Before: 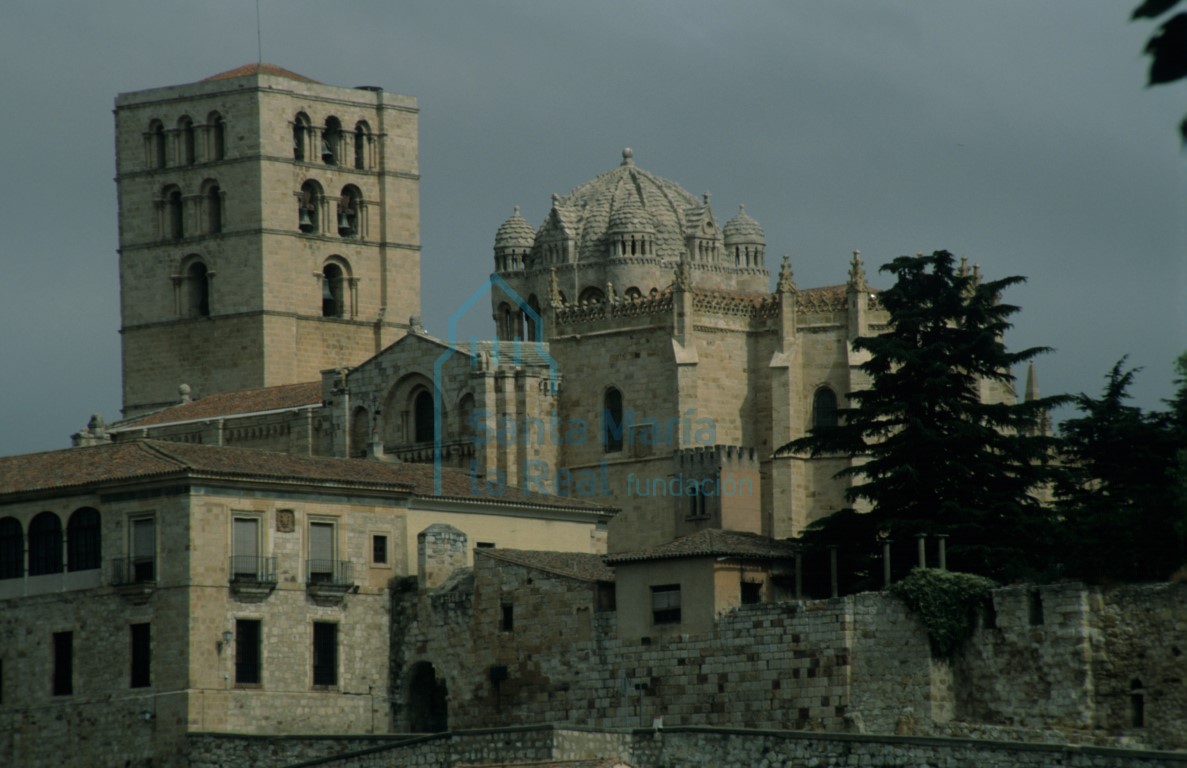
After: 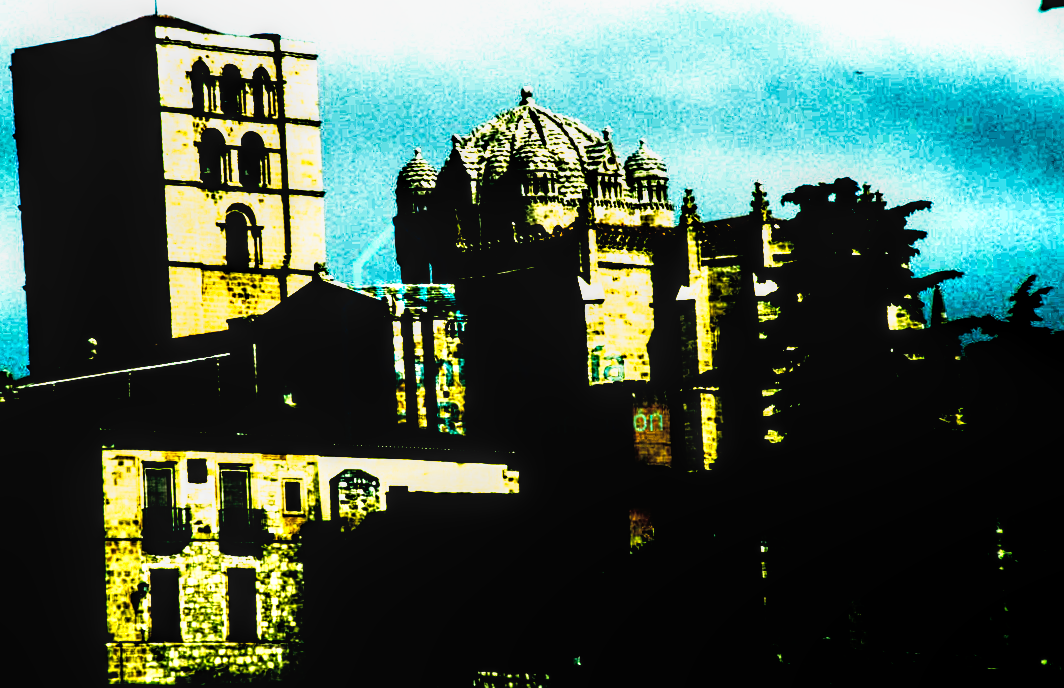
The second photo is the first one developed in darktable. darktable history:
local contrast: detail 160%
crop and rotate: angle 1.96°, left 5.673%, top 5.673%
contrast brightness saturation: contrast 0.77, brightness -1, saturation 1
tone equalizer: -8 EV -0.75 EV, -7 EV -0.7 EV, -6 EV -0.6 EV, -5 EV -0.4 EV, -3 EV 0.4 EV, -2 EV 0.6 EV, -1 EV 0.7 EV, +0 EV 0.75 EV, edges refinement/feathering 500, mask exposure compensation -1.57 EV, preserve details no
base curve: curves: ch0 [(0, 0) (0.579, 0.807) (1, 1)], preserve colors none
tone curve: curves: ch0 [(0, 0) (0.003, 0) (0.011, 0) (0.025, 0) (0.044, 0.001) (0.069, 0.003) (0.1, 0.003) (0.136, 0.006) (0.177, 0.014) (0.224, 0.056) (0.277, 0.128) (0.335, 0.218) (0.399, 0.346) (0.468, 0.512) (0.543, 0.713) (0.623, 0.898) (0.709, 0.987) (0.801, 0.99) (0.898, 0.99) (1, 1)], preserve colors none
